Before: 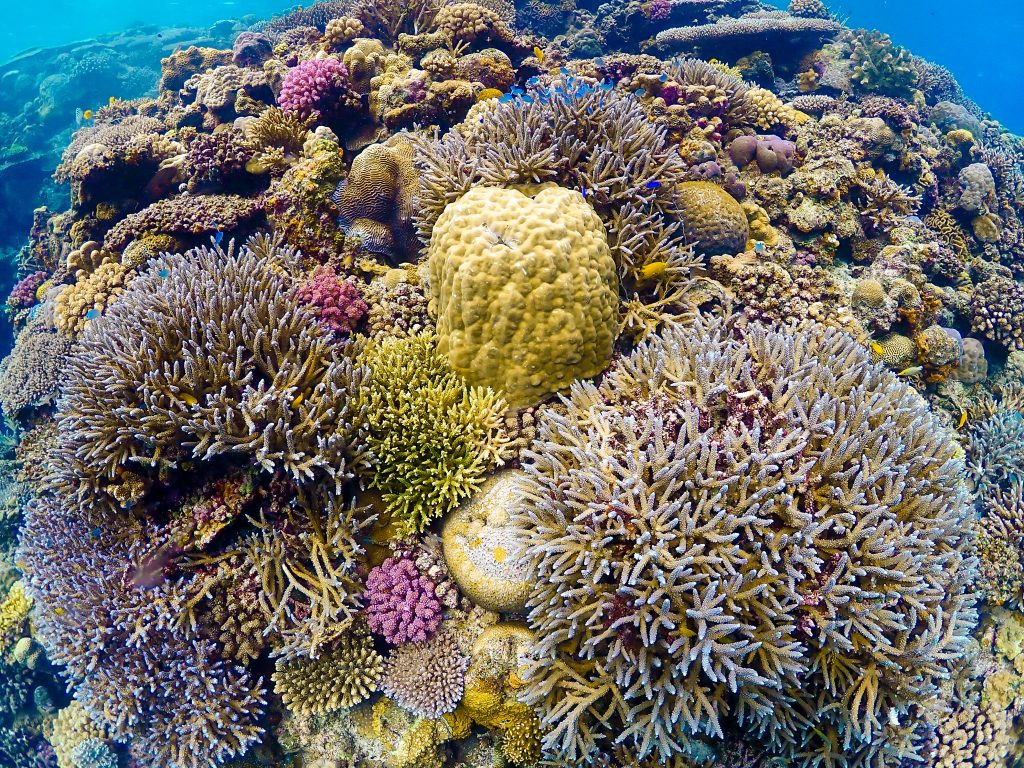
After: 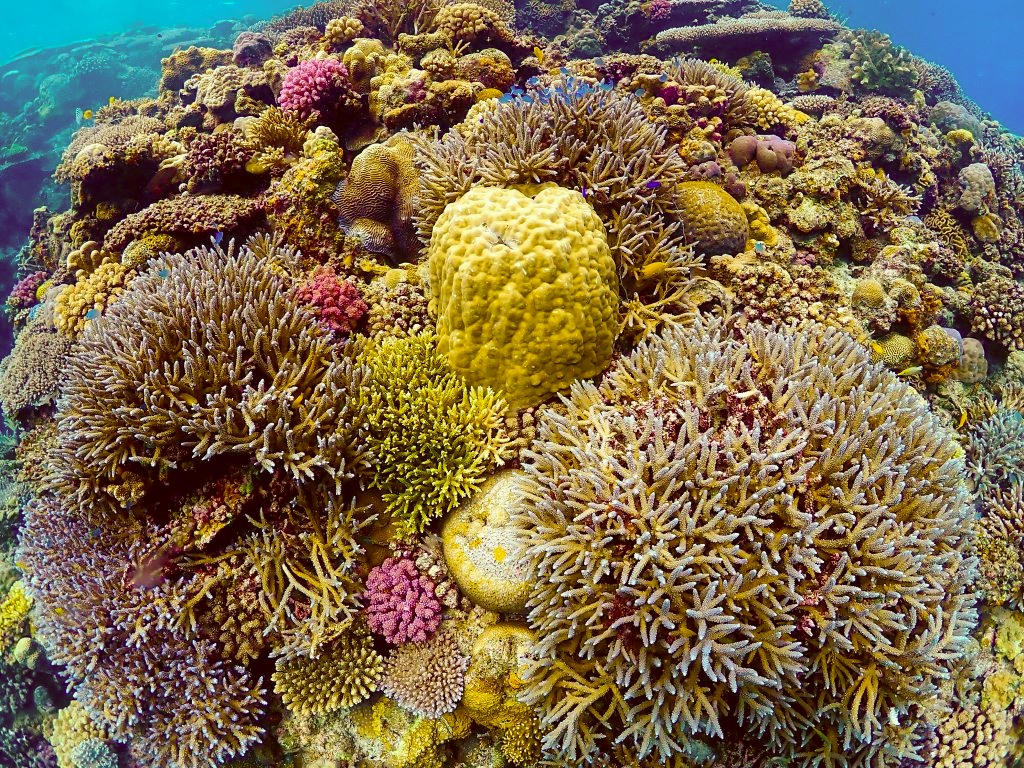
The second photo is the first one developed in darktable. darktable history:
color balance rgb: power › chroma 0.291%, power › hue 23.06°, perceptual saturation grading › global saturation 18.159%
color correction: highlights a* -6.12, highlights b* 9.47, shadows a* 10.13, shadows b* 23.67
